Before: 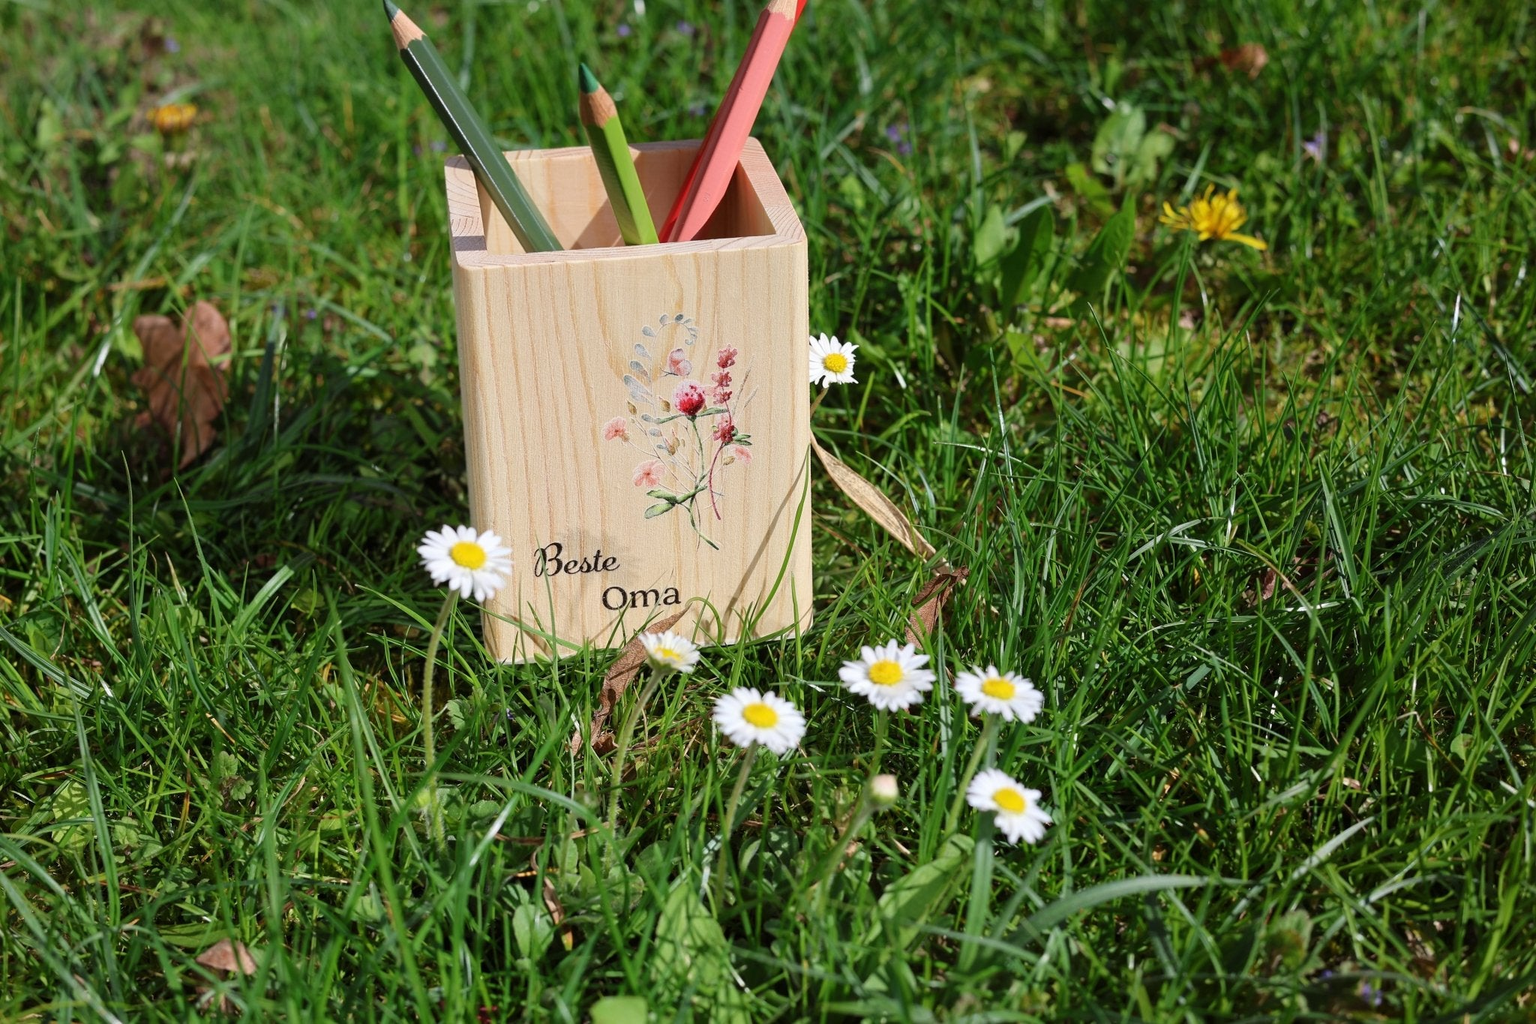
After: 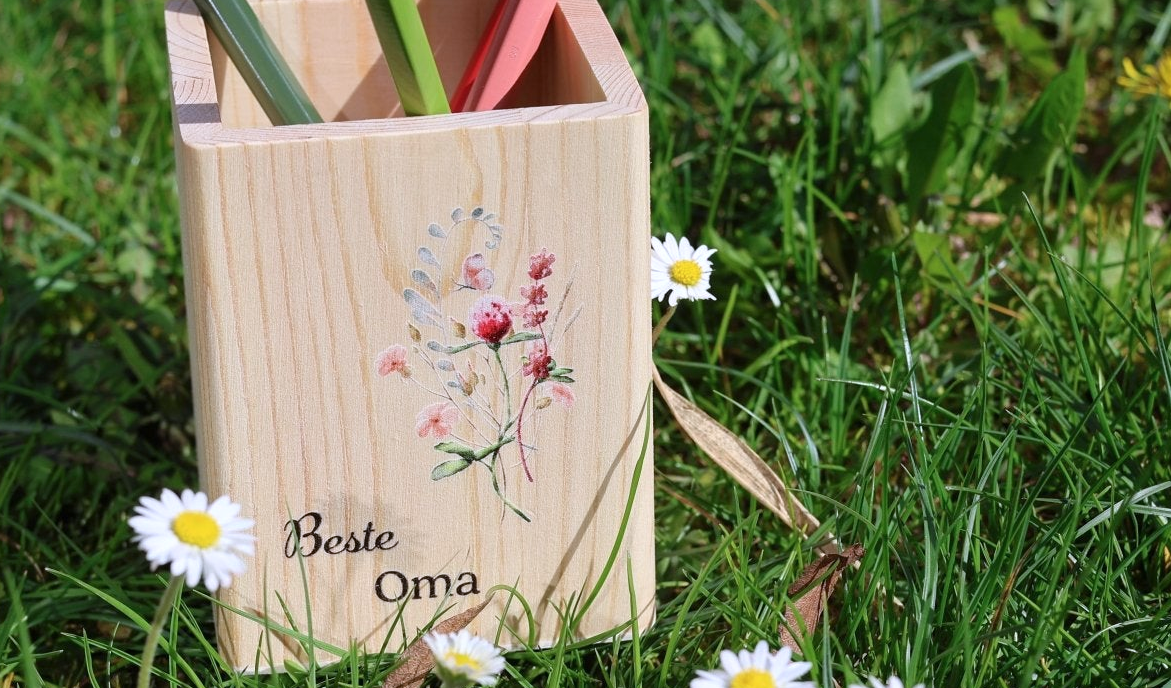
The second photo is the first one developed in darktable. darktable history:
crop: left 20.932%, top 15.471%, right 21.848%, bottom 34.081%
tone equalizer: on, module defaults
color calibration: illuminant as shot in camera, x 0.358, y 0.373, temperature 4628.91 K
